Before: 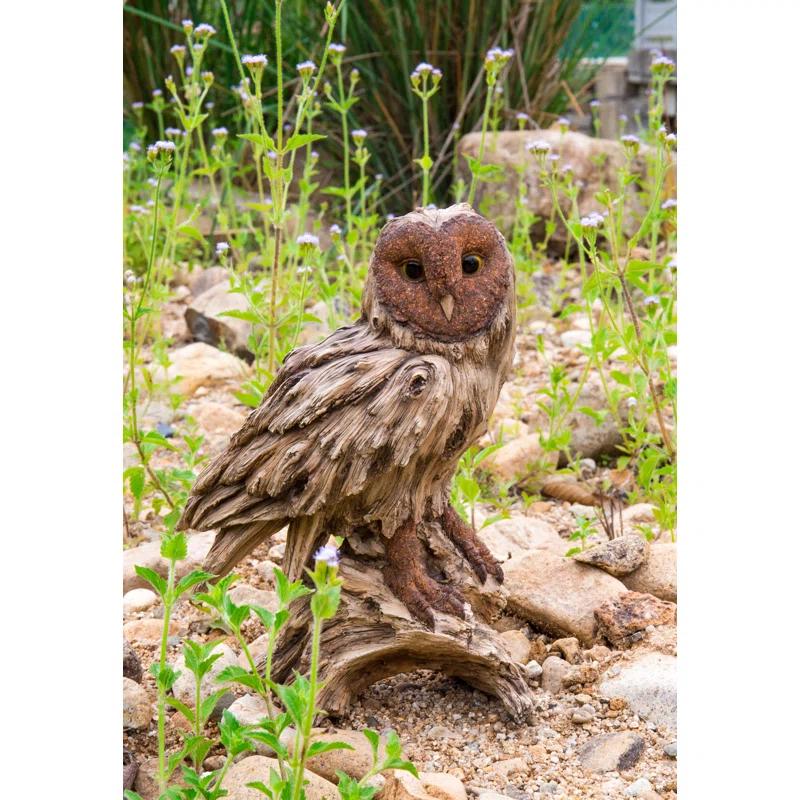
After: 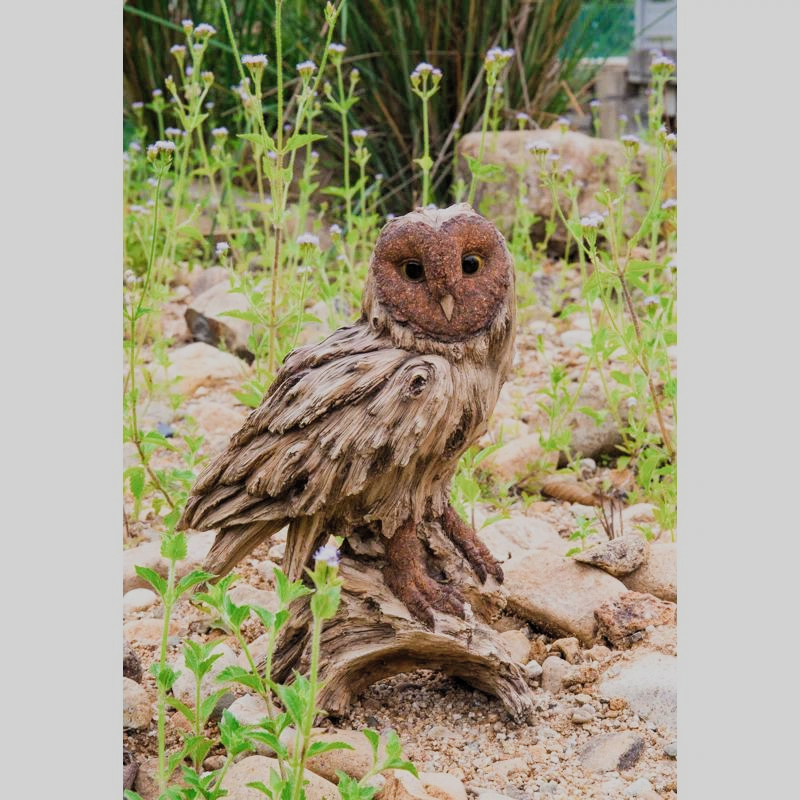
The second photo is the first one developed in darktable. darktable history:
filmic rgb: black relative exposure -7.97 EV, white relative exposure 4.03 EV, hardness 4.2, color science v5 (2021), iterations of high-quality reconstruction 10, contrast in shadows safe, contrast in highlights safe
